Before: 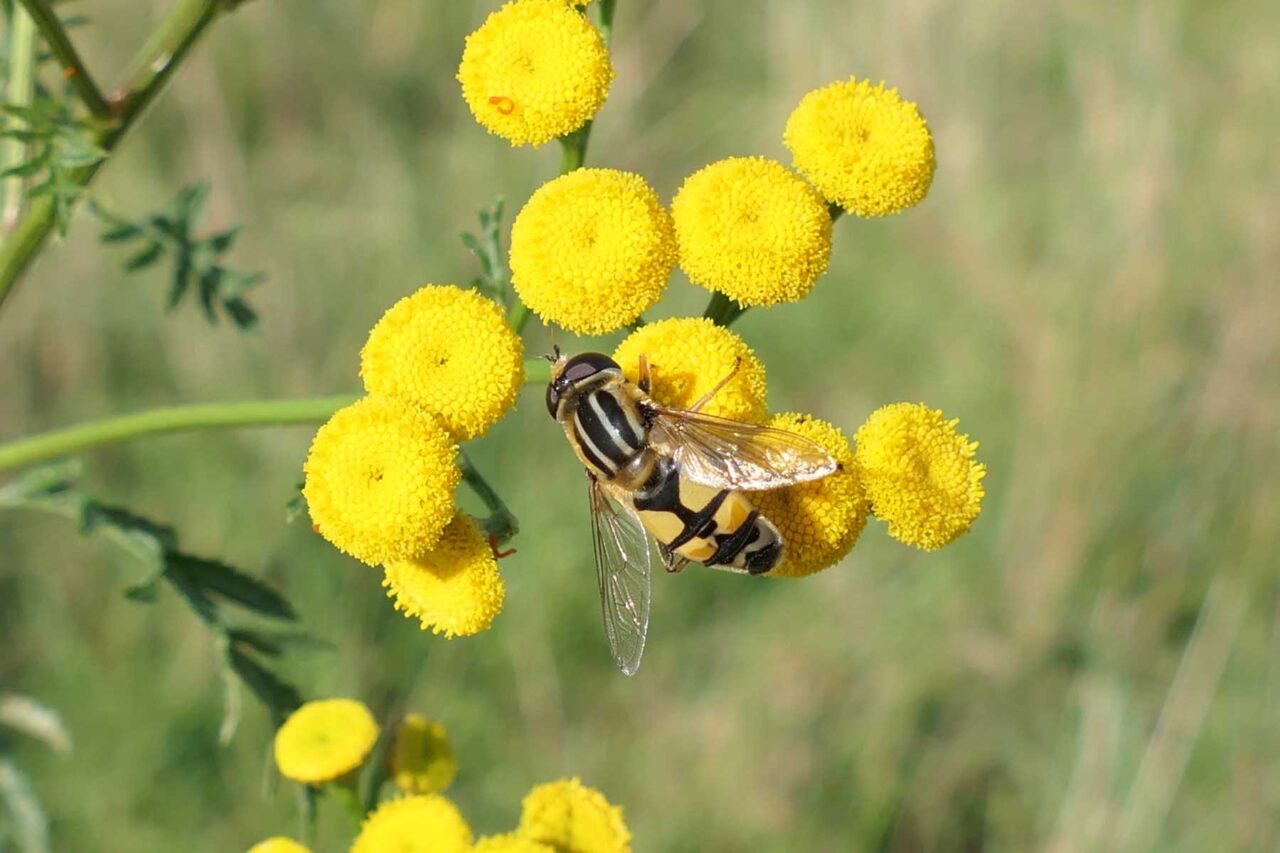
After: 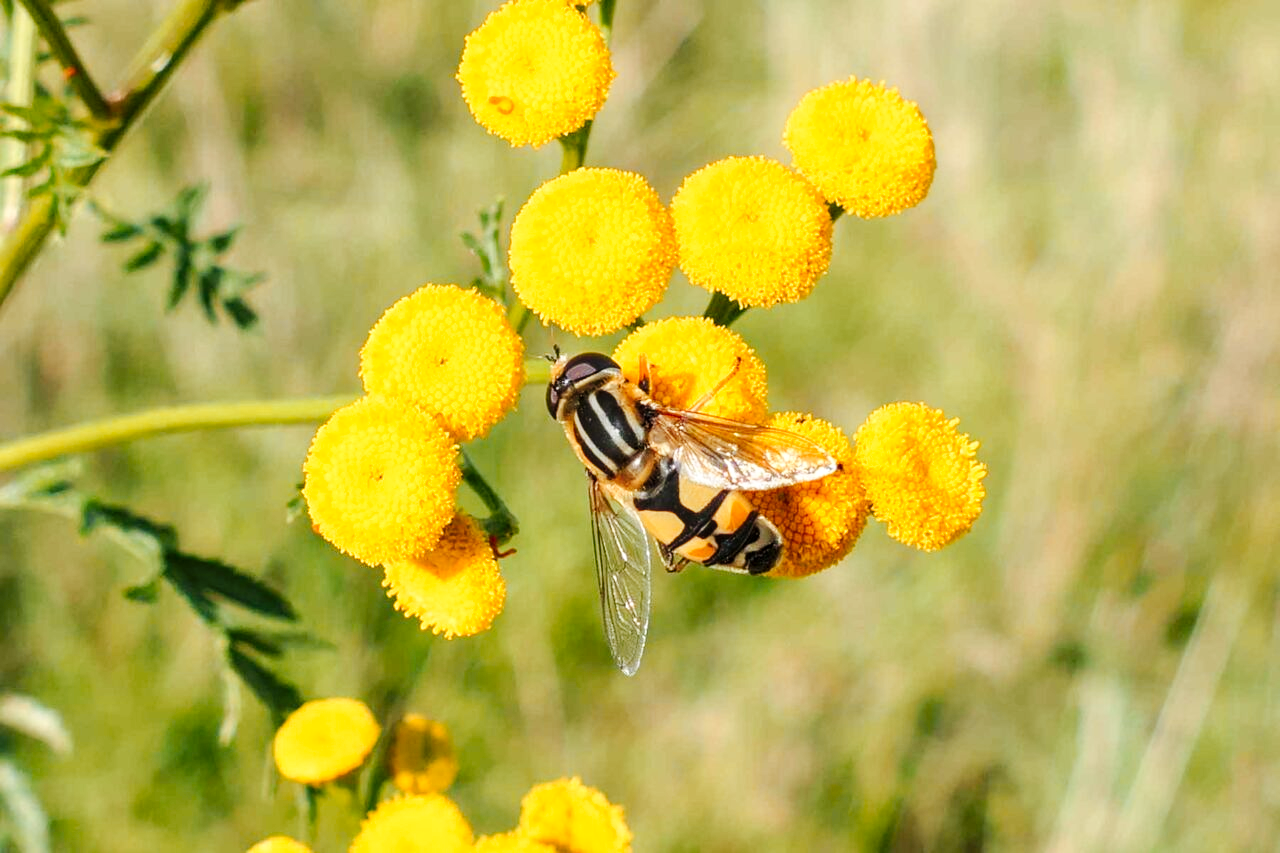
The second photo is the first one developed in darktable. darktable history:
base curve: curves: ch0 [(0, 0) (0.032, 0.025) (0.121, 0.166) (0.206, 0.329) (0.605, 0.79) (1, 1)], preserve colors none
color zones: curves: ch1 [(0.235, 0.558) (0.75, 0.5)]; ch2 [(0.25, 0.462) (0.749, 0.457)], mix 25.94%
local contrast: on, module defaults
